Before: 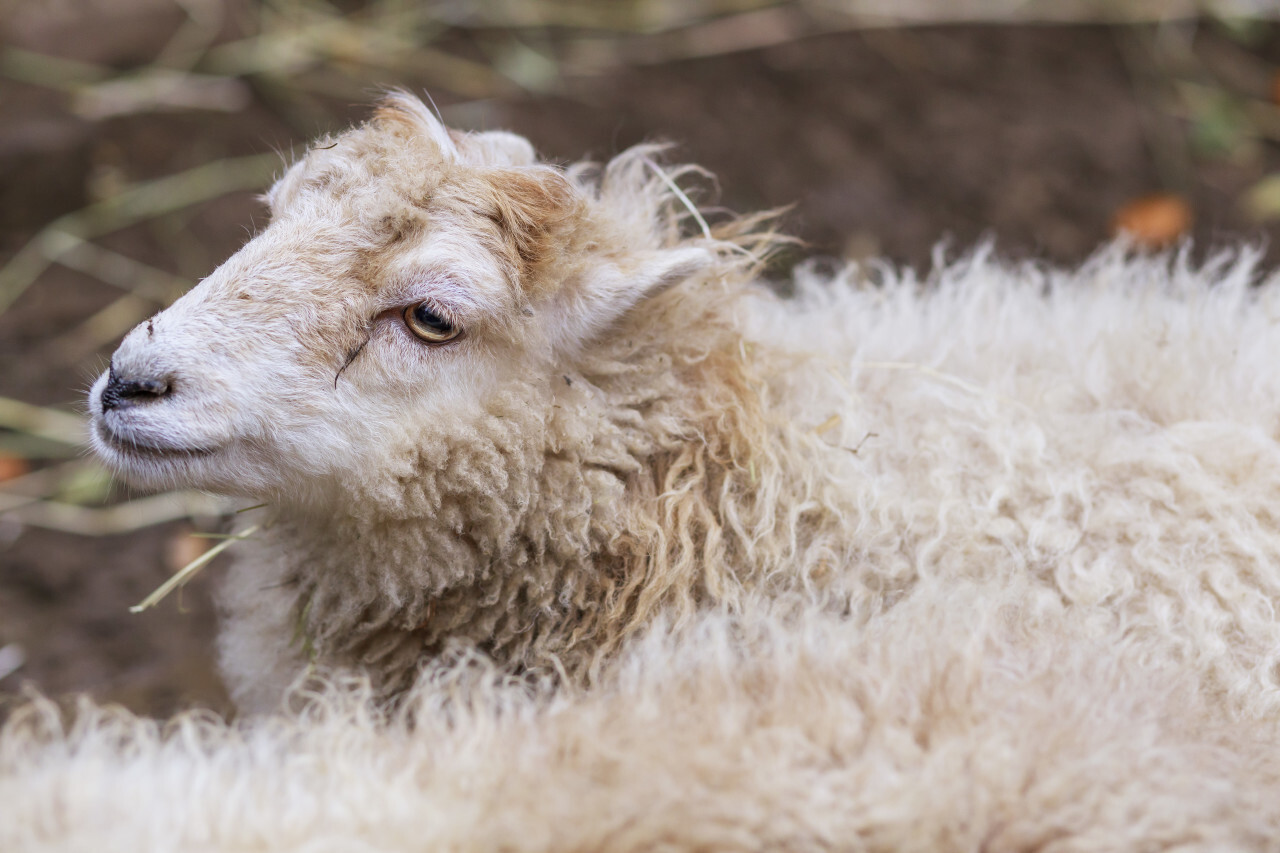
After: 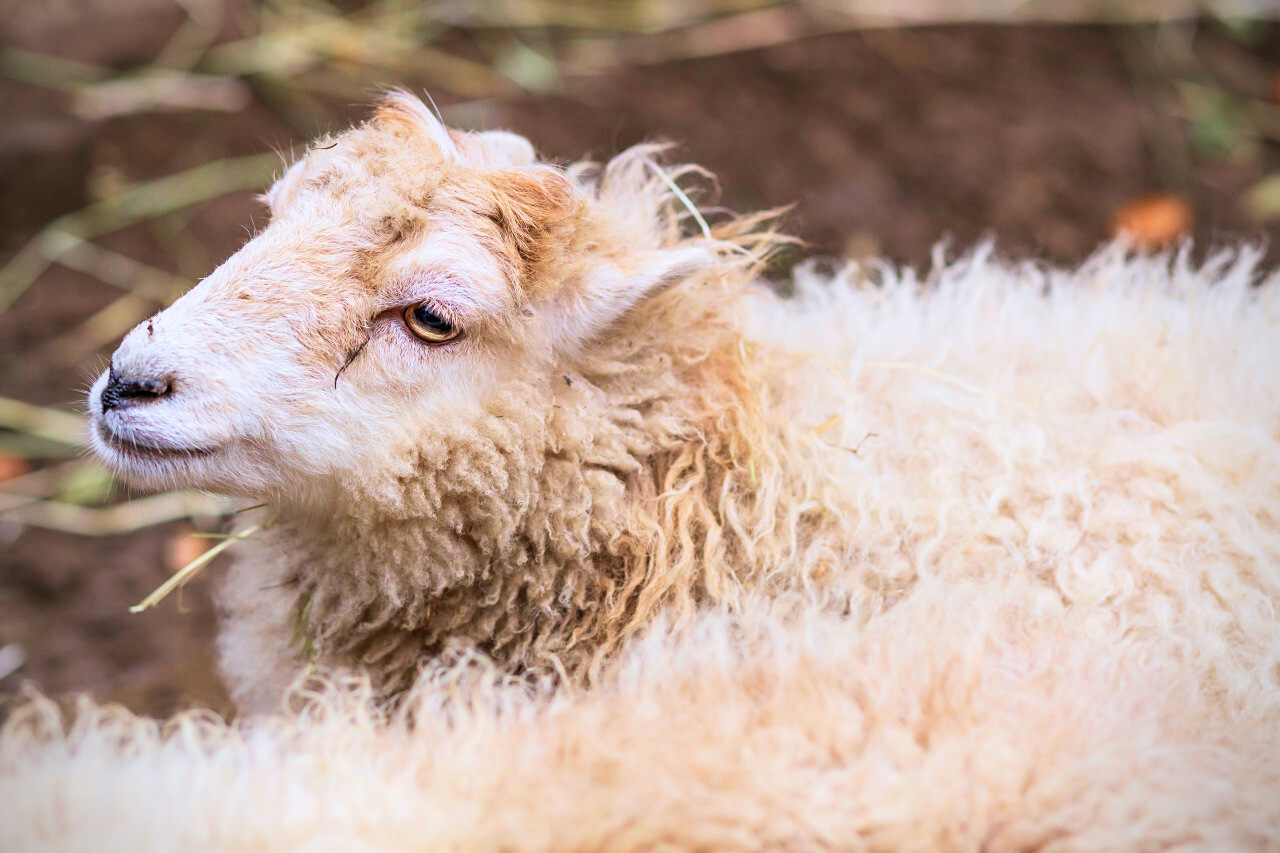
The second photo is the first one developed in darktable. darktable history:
sharpen: amount 0.217
velvia: on, module defaults
contrast brightness saturation: contrast 0.196, brightness 0.14, saturation 0.139
vignetting: fall-off radius 82.78%, brightness -0.802
